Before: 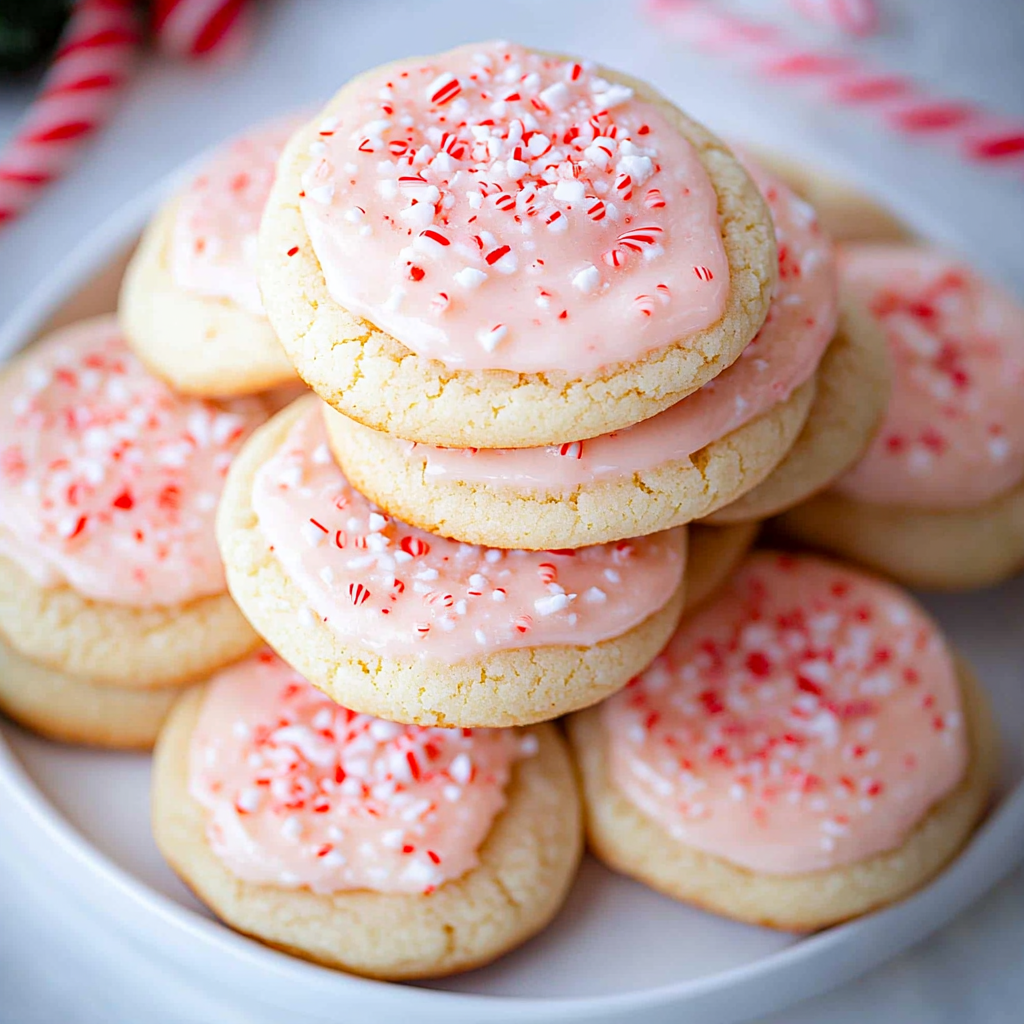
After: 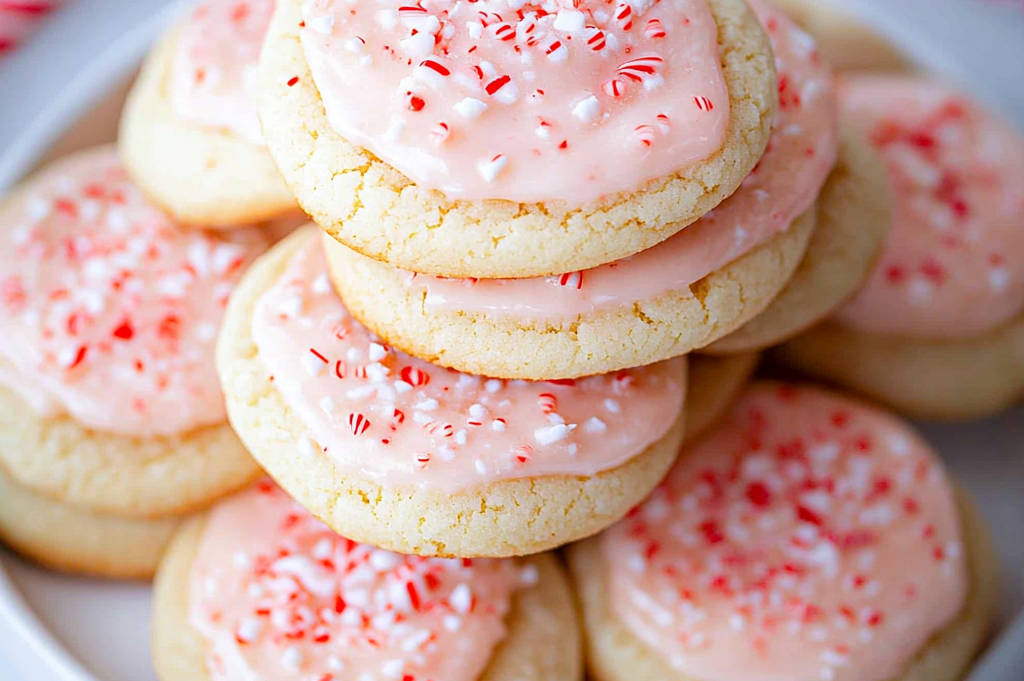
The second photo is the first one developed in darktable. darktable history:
crop: top 16.672%, bottom 16.774%
